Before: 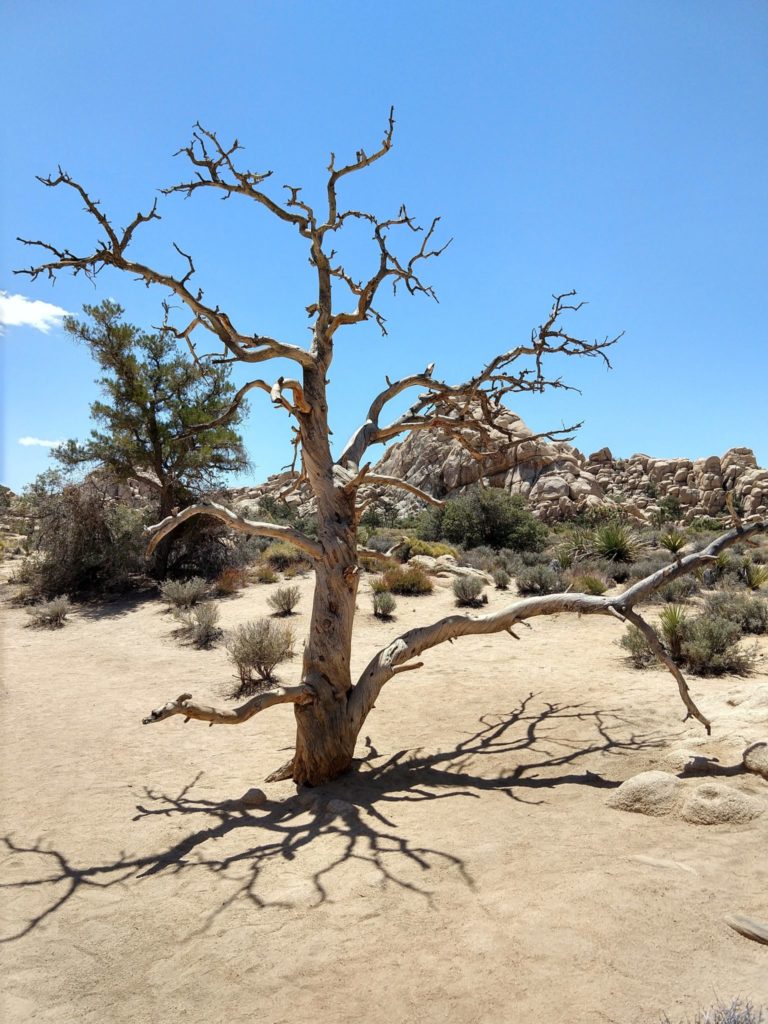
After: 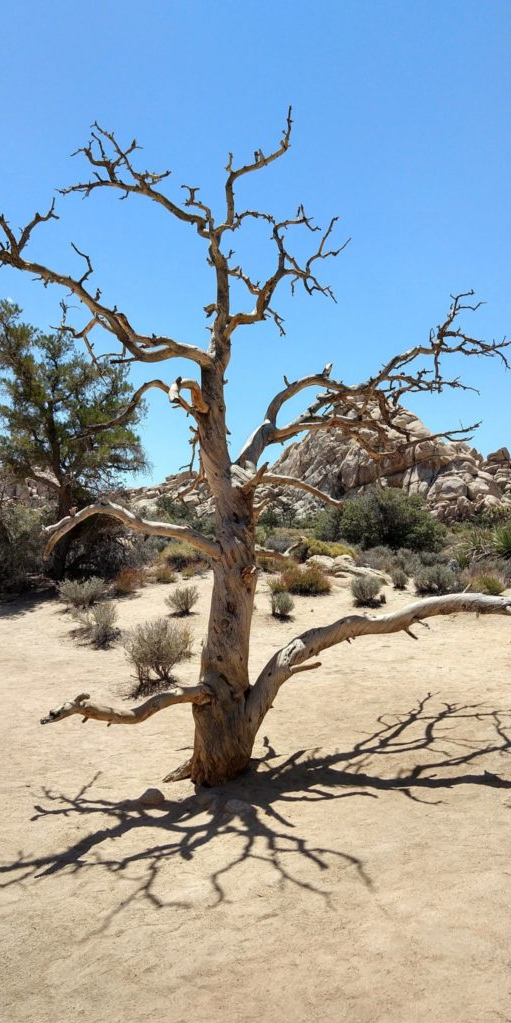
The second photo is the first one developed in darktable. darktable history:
crop and rotate: left 13.403%, right 19.949%
